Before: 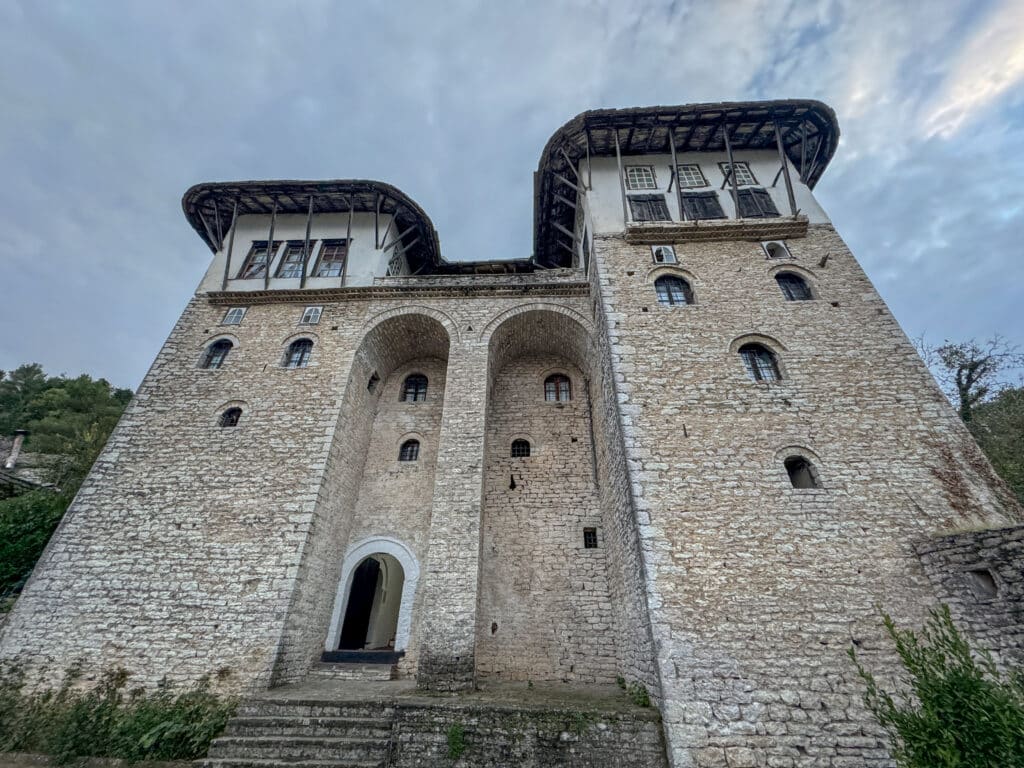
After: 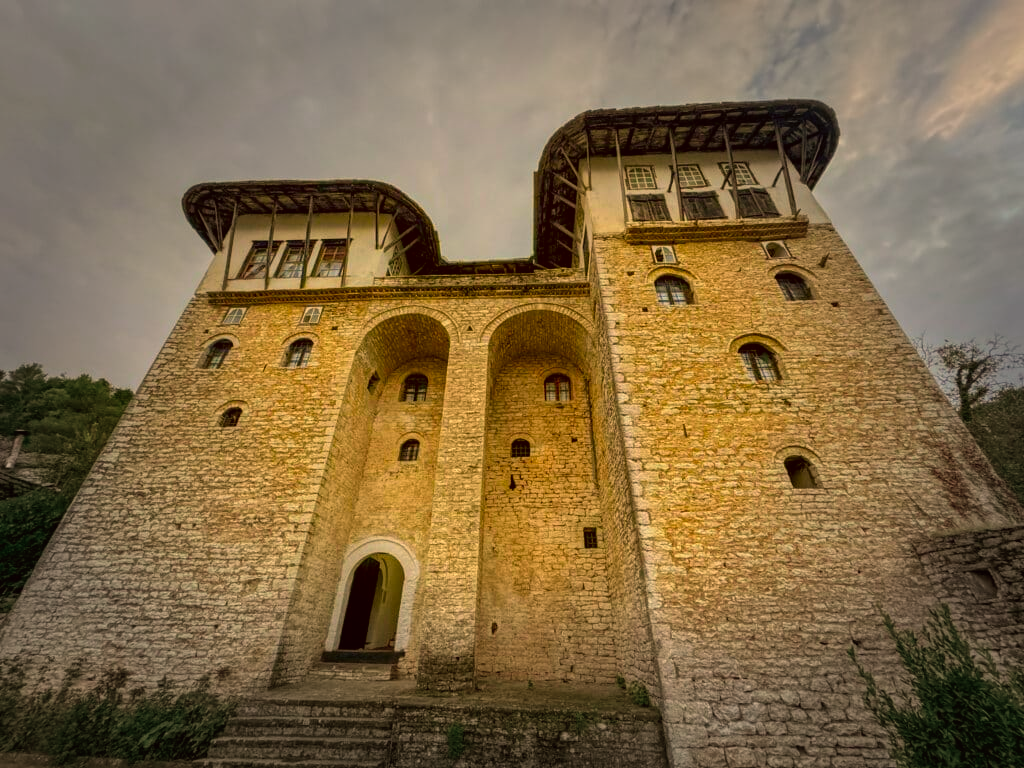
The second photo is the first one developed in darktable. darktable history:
color zones: curves: ch0 [(0, 0.5) (0.143, 0.5) (0.286, 0.5) (0.429, 0.495) (0.571, 0.437) (0.714, 0.44) (0.857, 0.496) (1, 0.5)]
vignetting: fall-off start 48.41%, automatic ratio true, width/height ratio 1.29, unbound false
color correction: highlights a* 10.44, highlights b* 30.04, shadows a* 2.73, shadows b* 17.51, saturation 1.72
